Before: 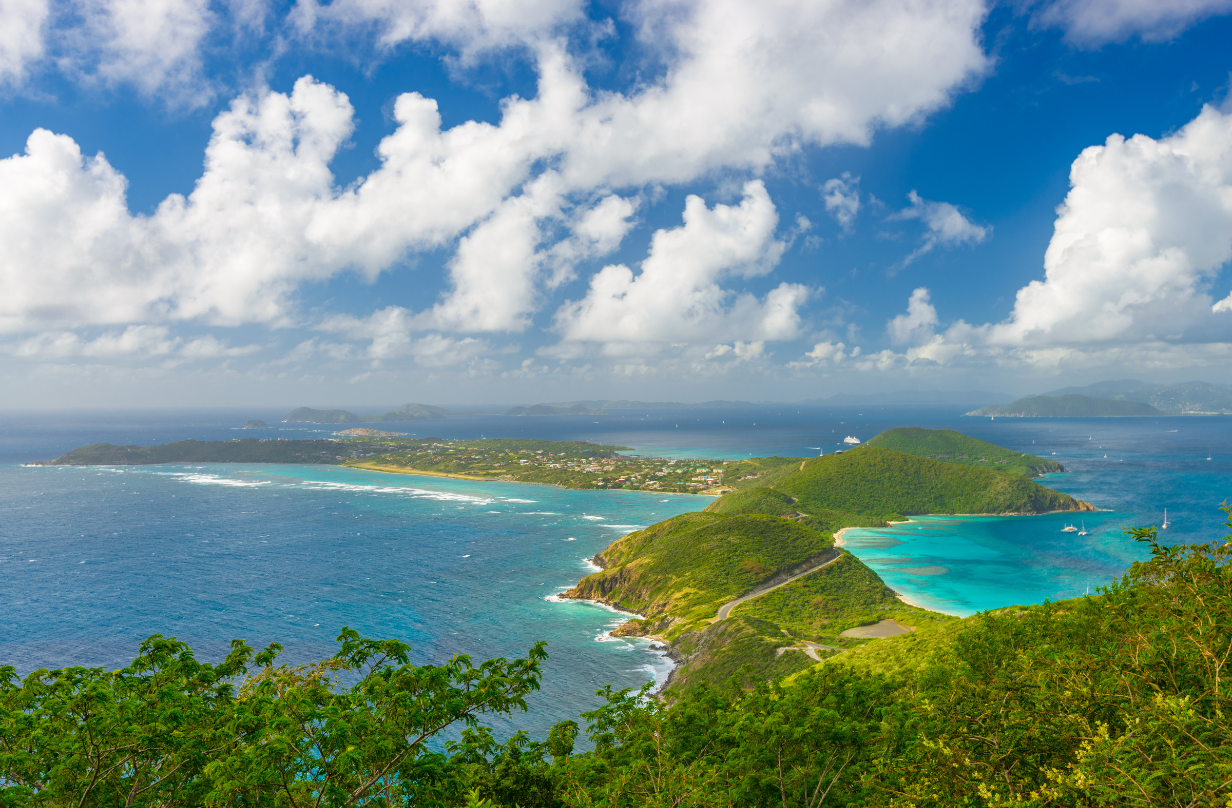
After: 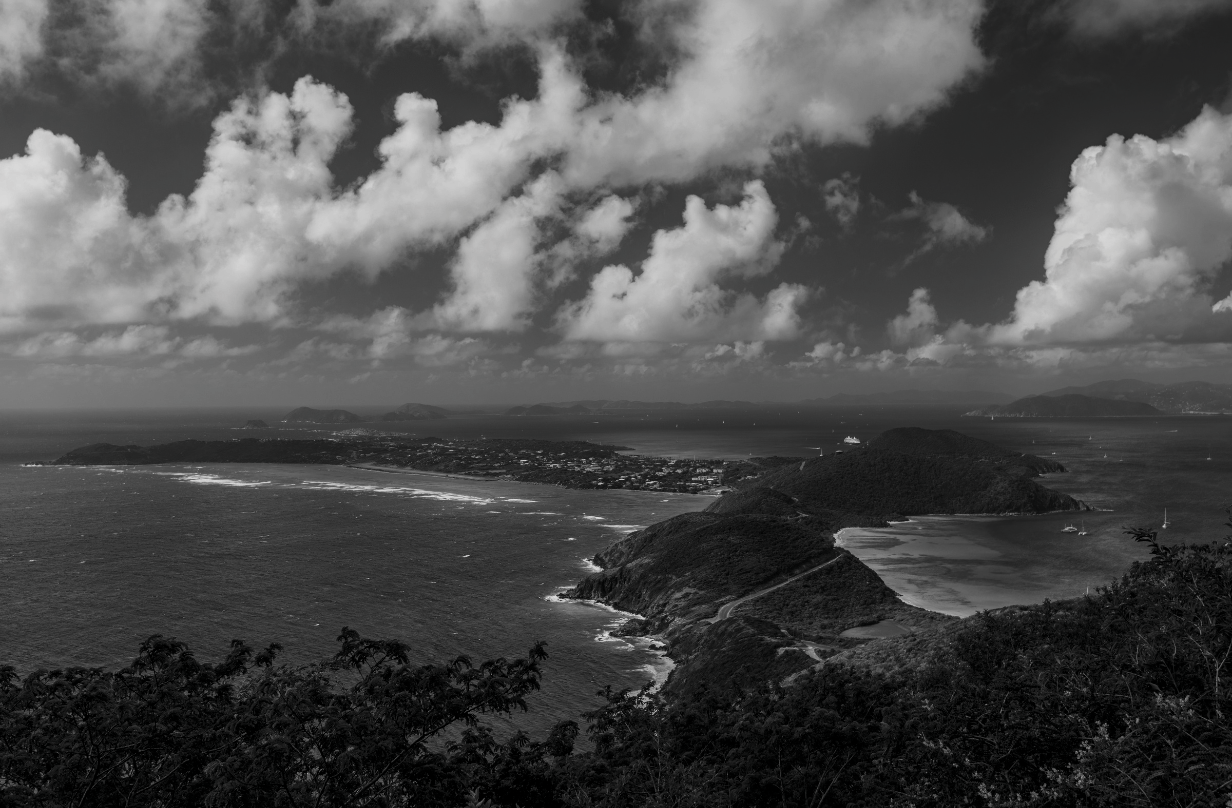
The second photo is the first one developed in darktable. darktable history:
color calibration: output gray [0.267, 0.423, 0.261, 0], x 0.354, y 0.368, temperature 4736.58 K, saturation algorithm version 1 (2020)
contrast brightness saturation: contrast -0.028, brightness -0.586, saturation -0.994
color balance rgb: shadows lift › luminance -21.779%, shadows lift › chroma 9.325%, shadows lift › hue 282.41°, highlights gain › chroma 2.341%, highlights gain › hue 38.04°, global offset › luminance -0.53%, global offset › chroma 0.904%, global offset › hue 176.44°, linear chroma grading › global chroma 33.151%, perceptual saturation grading › global saturation 31.276%, global vibrance 20%
